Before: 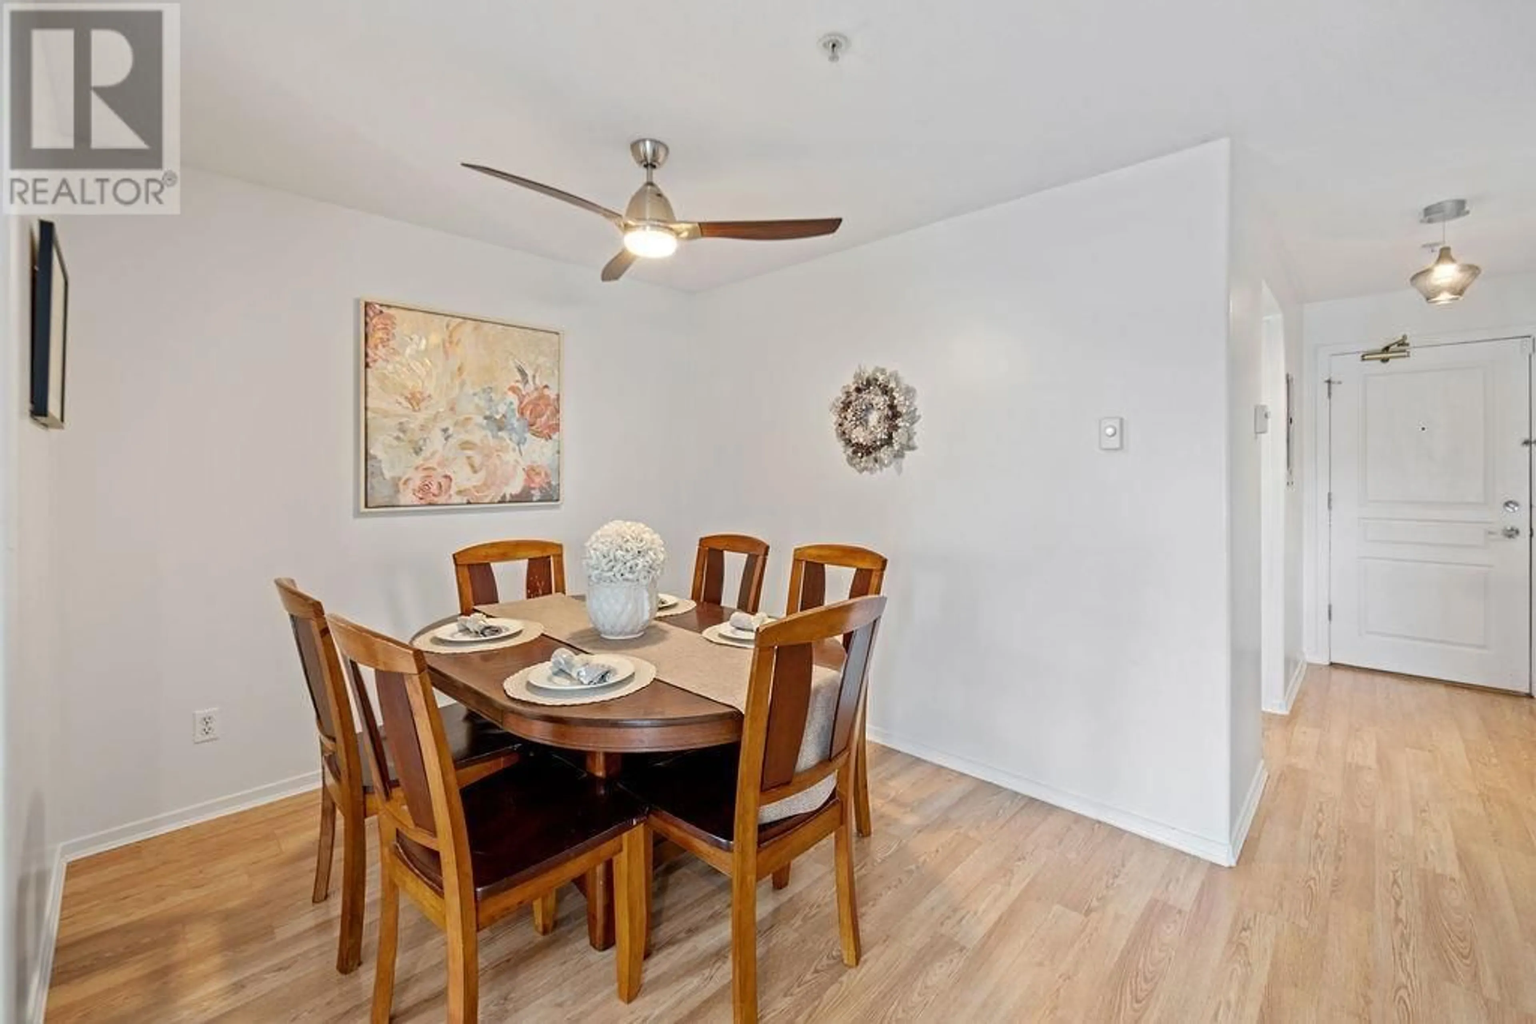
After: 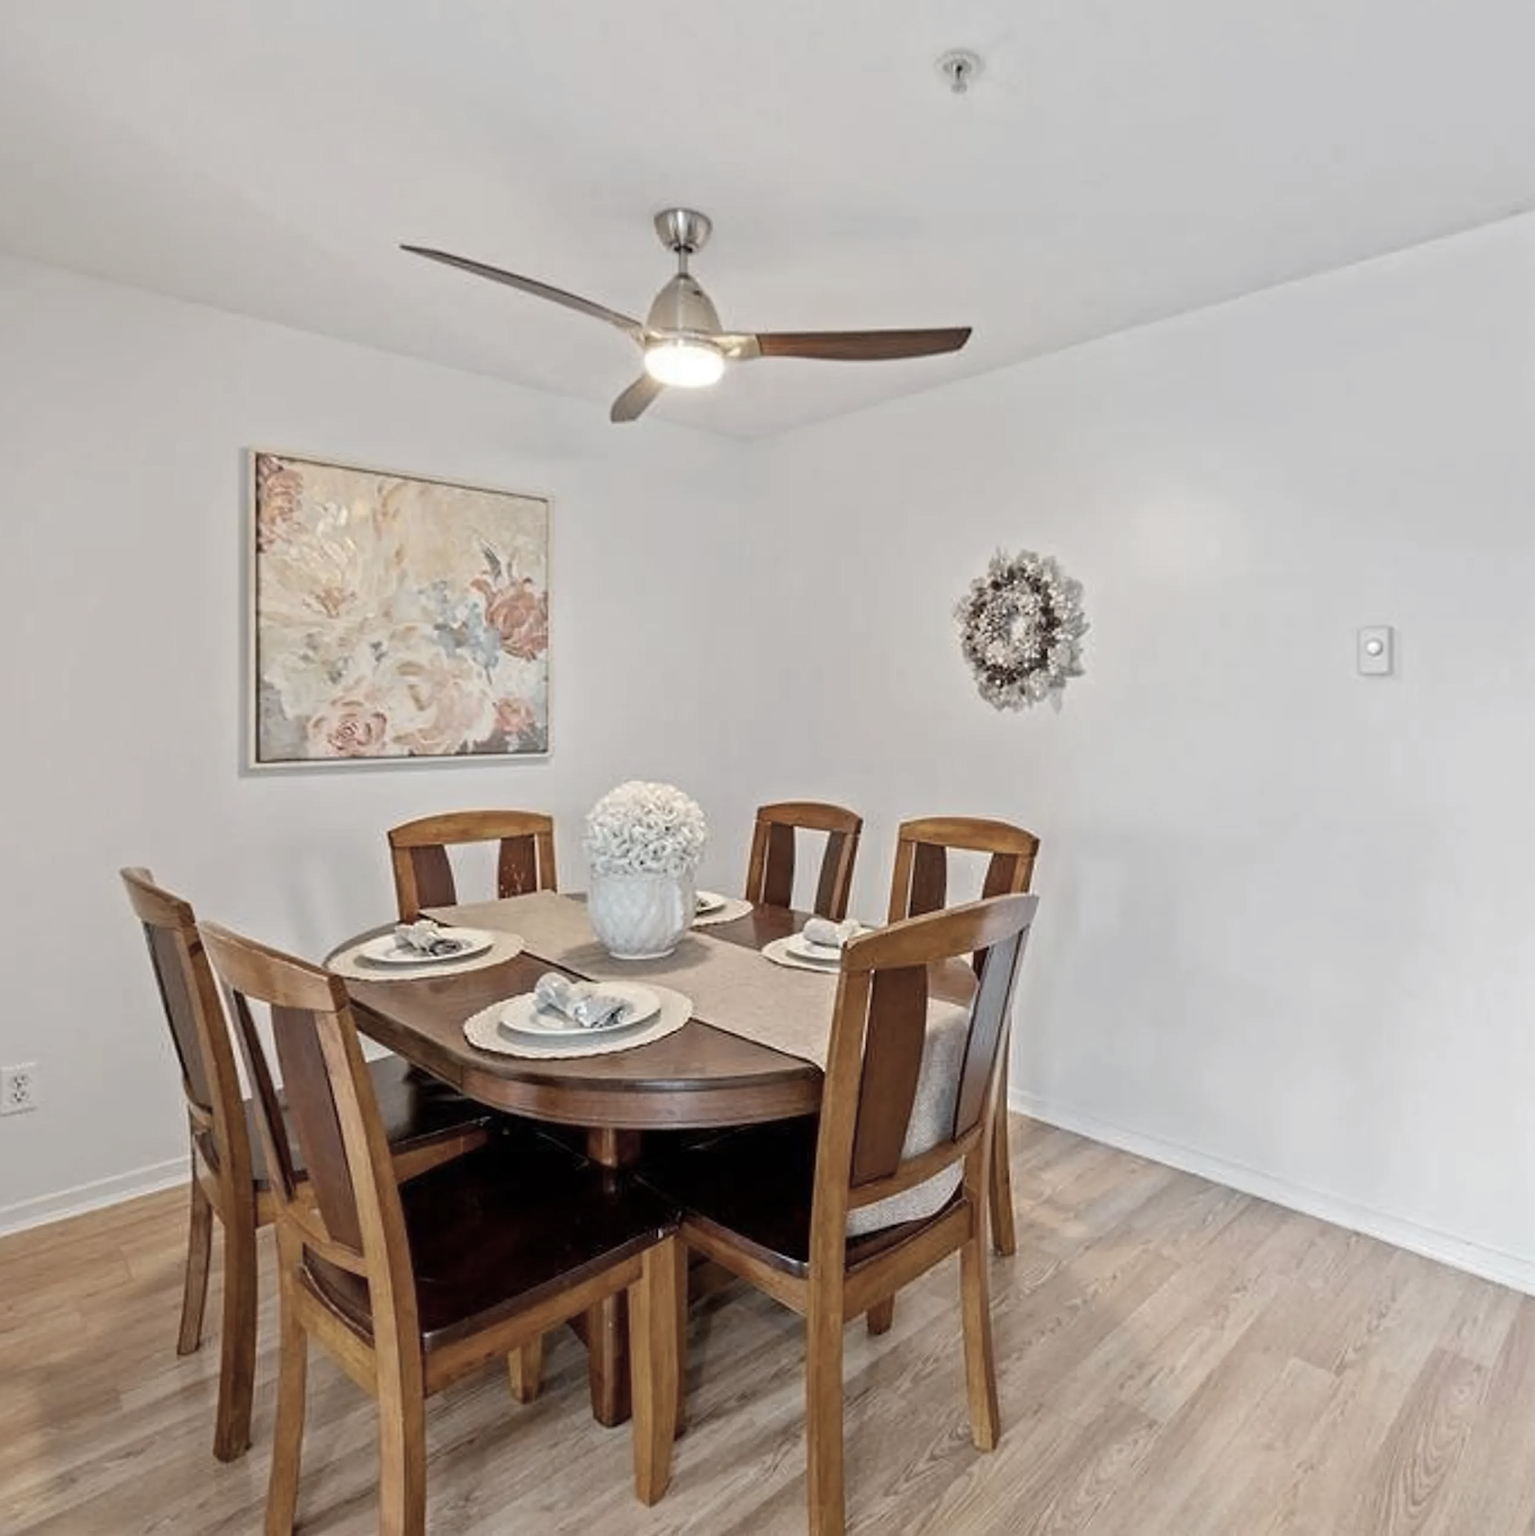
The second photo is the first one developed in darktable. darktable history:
crop and rotate: left 12.673%, right 20.66%
color correction: saturation 0.57
